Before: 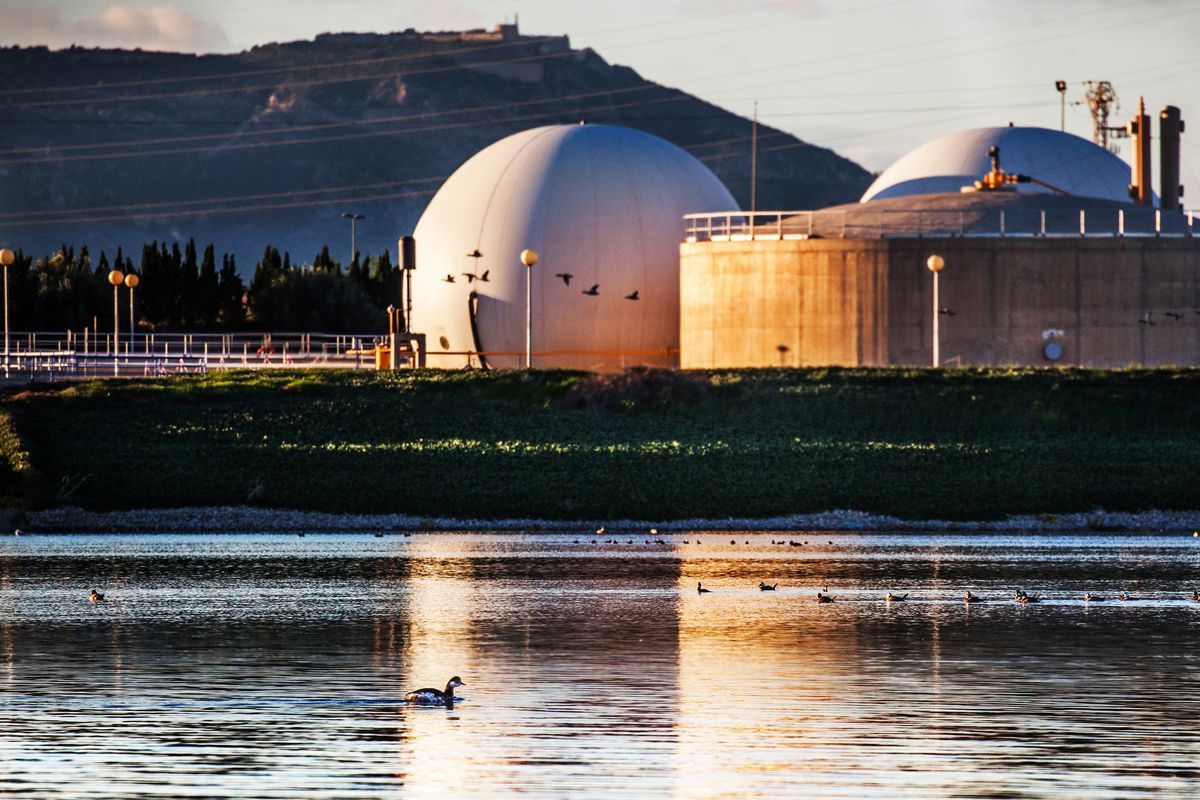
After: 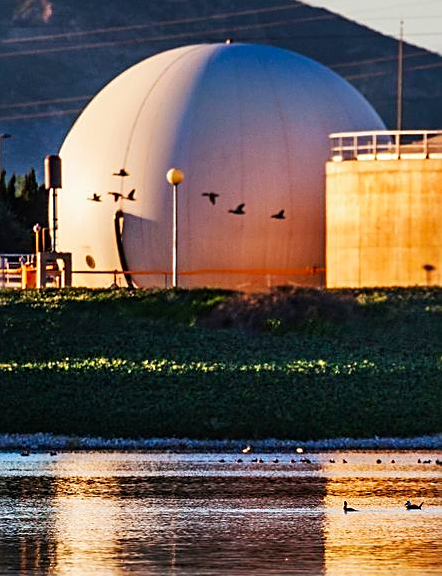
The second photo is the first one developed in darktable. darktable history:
shadows and highlights: shadows 43.52, white point adjustment -1.6, soften with gaussian
sharpen: on, module defaults
color correction: highlights b* 0.035, saturation 1.26
crop and rotate: left 29.572%, top 10.23%, right 33.526%, bottom 17.695%
